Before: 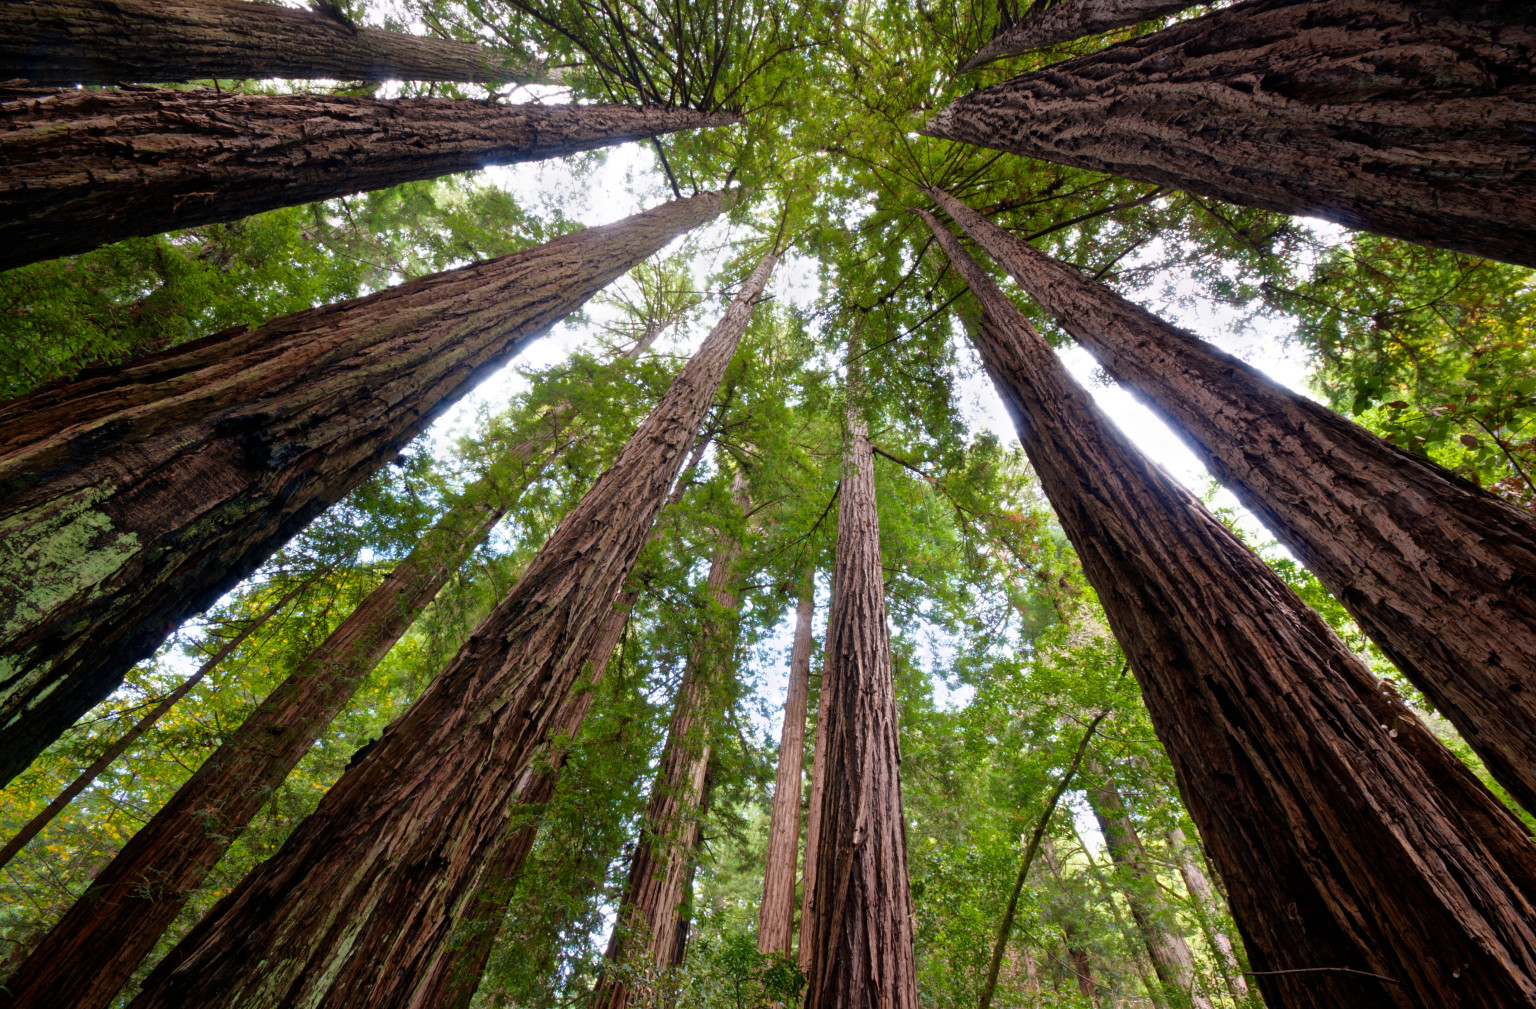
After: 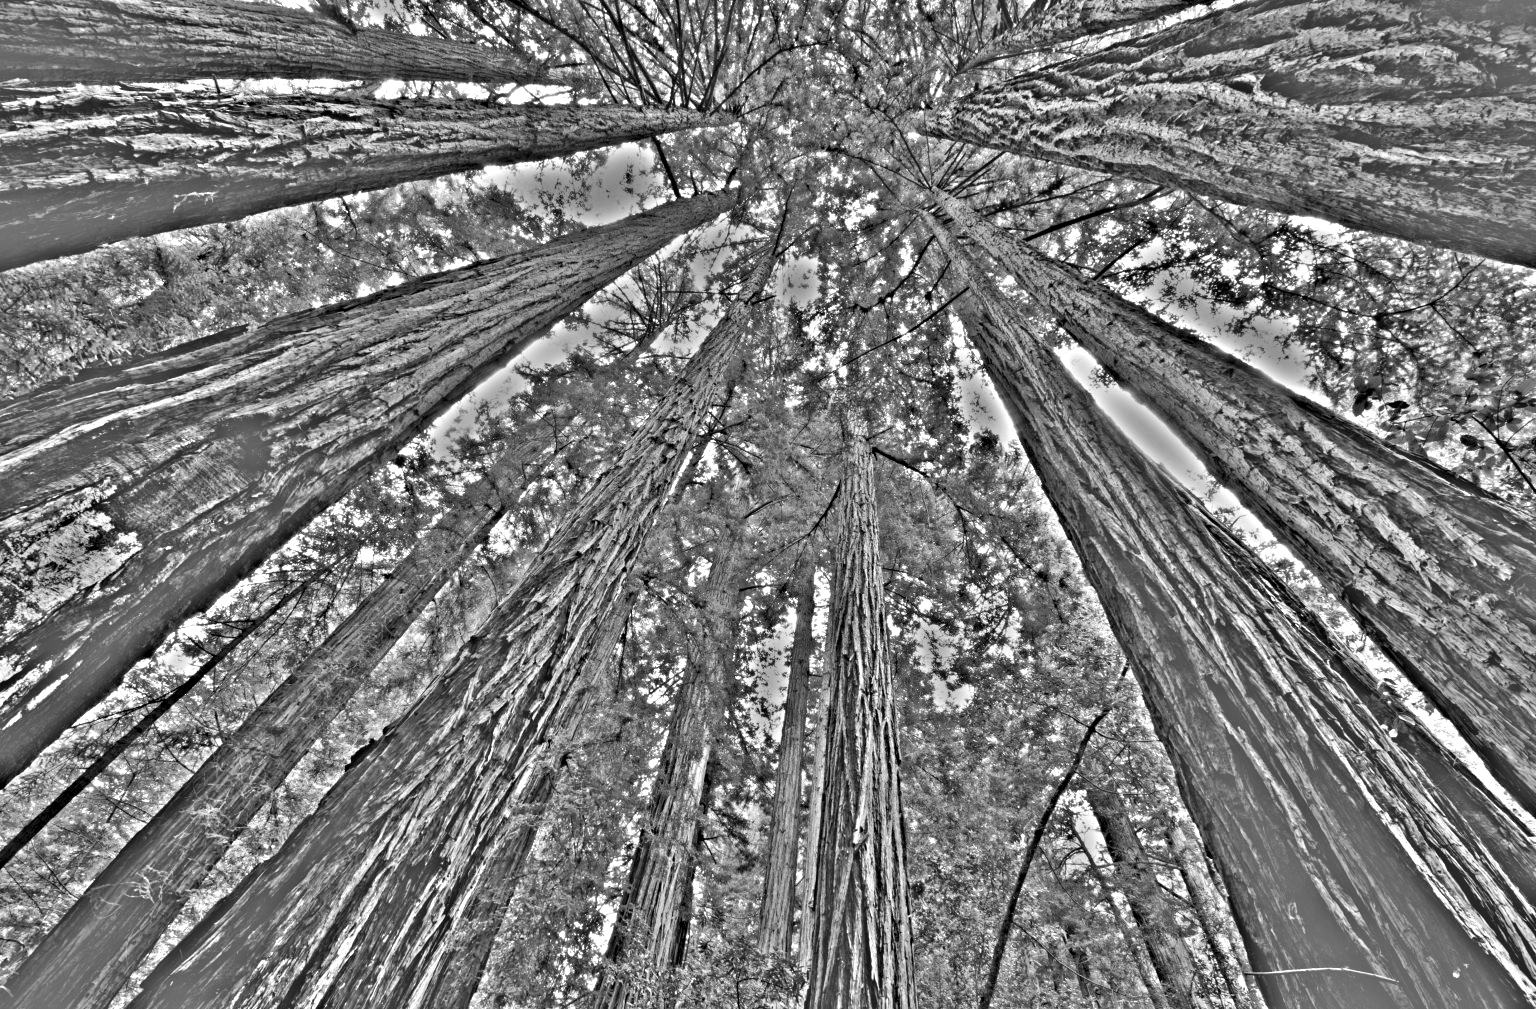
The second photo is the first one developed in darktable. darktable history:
contrast brightness saturation: contrast 0.01, saturation -0.05
tone equalizer: -8 EV 0.25 EV, -7 EV 0.417 EV, -6 EV 0.417 EV, -5 EV 0.25 EV, -3 EV -0.25 EV, -2 EV -0.417 EV, -1 EV -0.417 EV, +0 EV -0.25 EV, edges refinement/feathering 500, mask exposure compensation -1.57 EV, preserve details guided filter
highpass: on, module defaults
